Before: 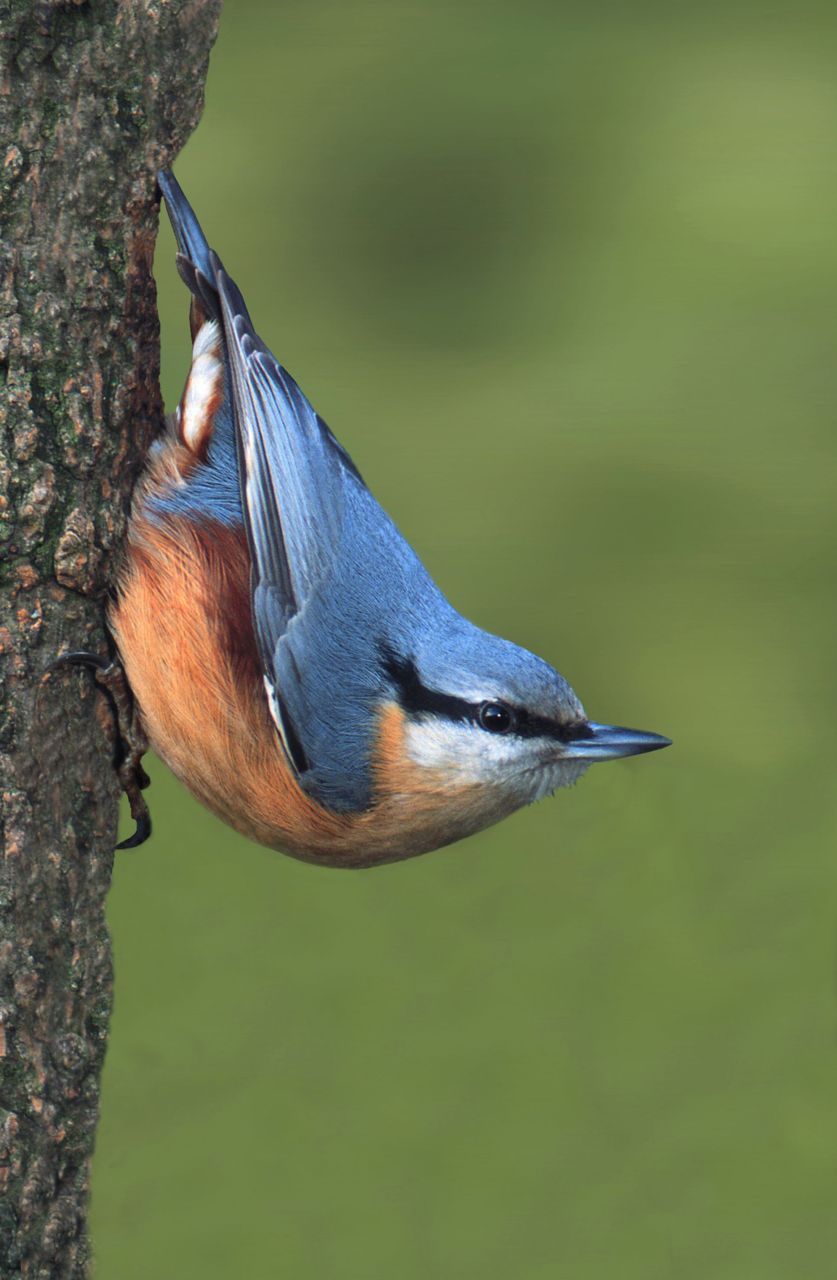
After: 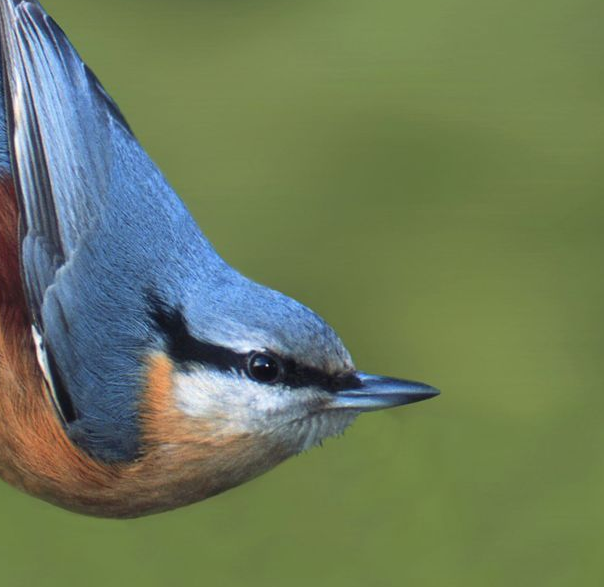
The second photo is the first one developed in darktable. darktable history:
crop and rotate: left 27.74%, top 27.388%, bottom 26.693%
exposure: compensate highlight preservation false
